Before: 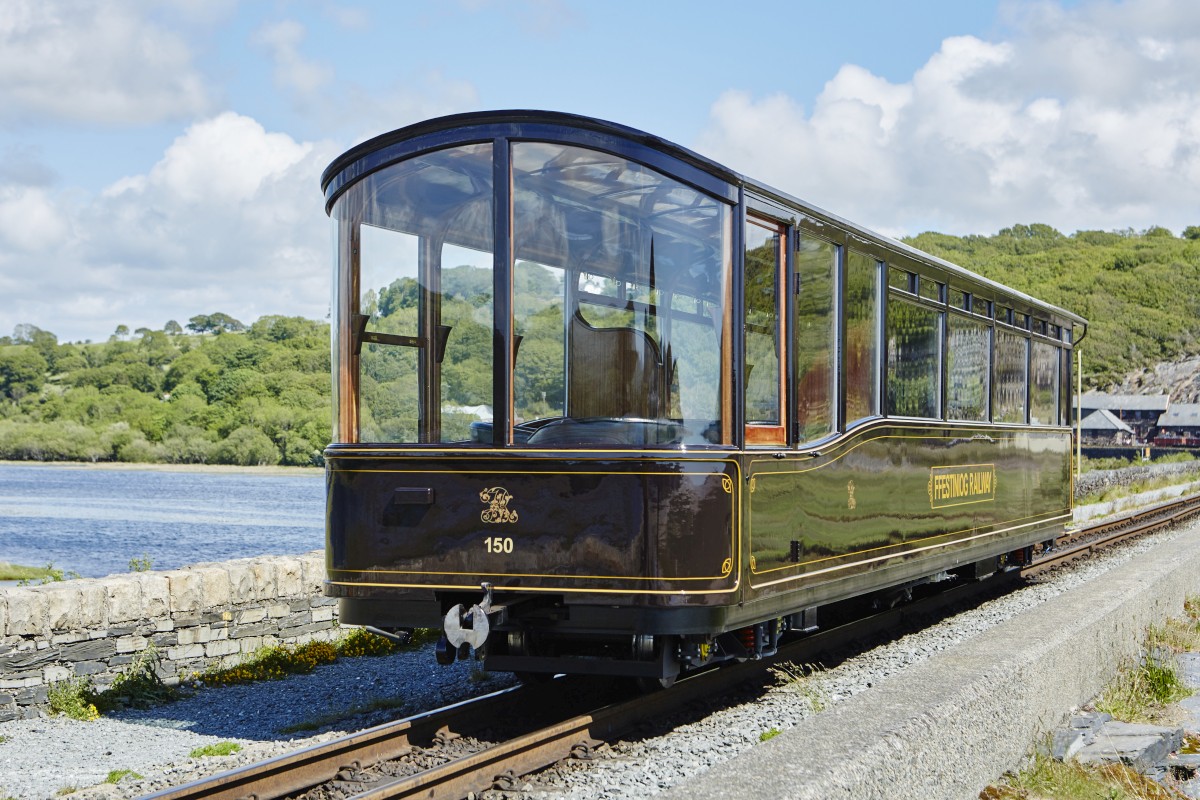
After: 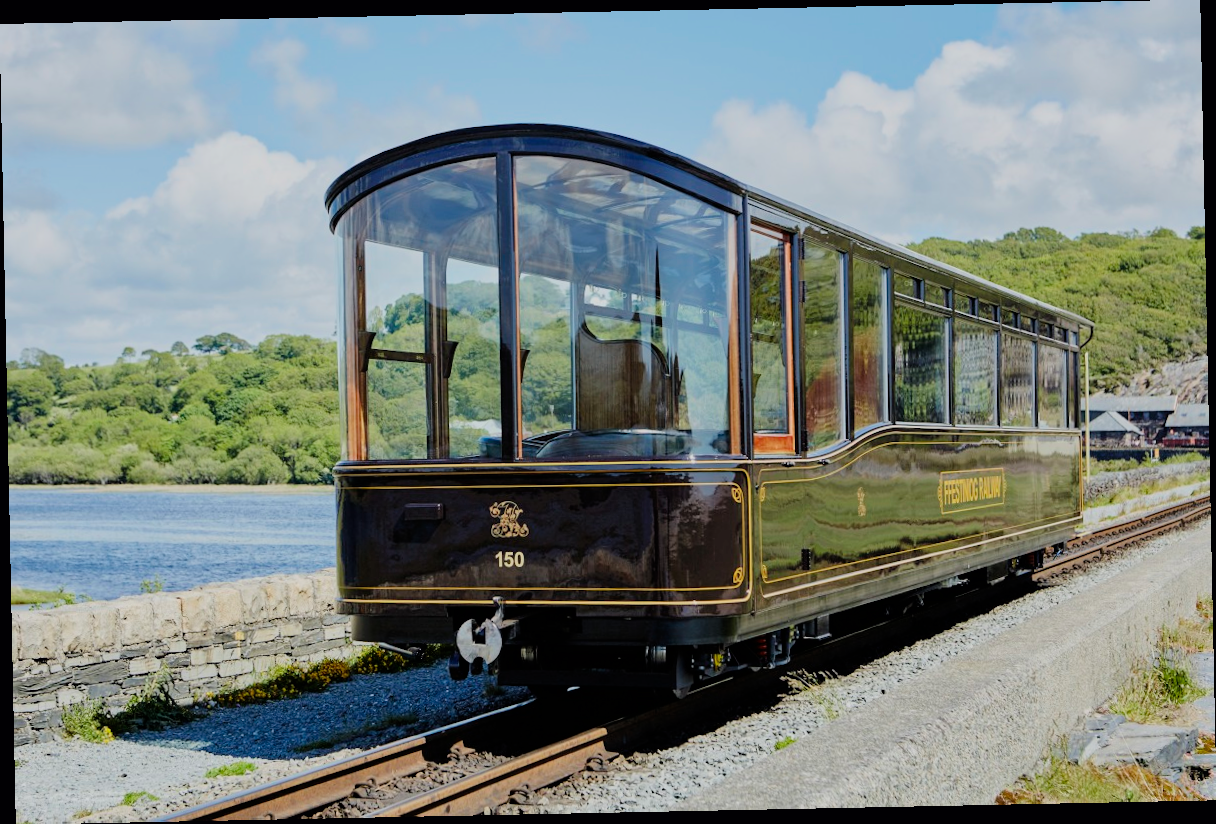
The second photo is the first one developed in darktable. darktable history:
rotate and perspective: rotation -1.17°, automatic cropping off
filmic rgb: black relative exposure -7.82 EV, white relative exposure 4.29 EV, hardness 3.86, color science v6 (2022)
